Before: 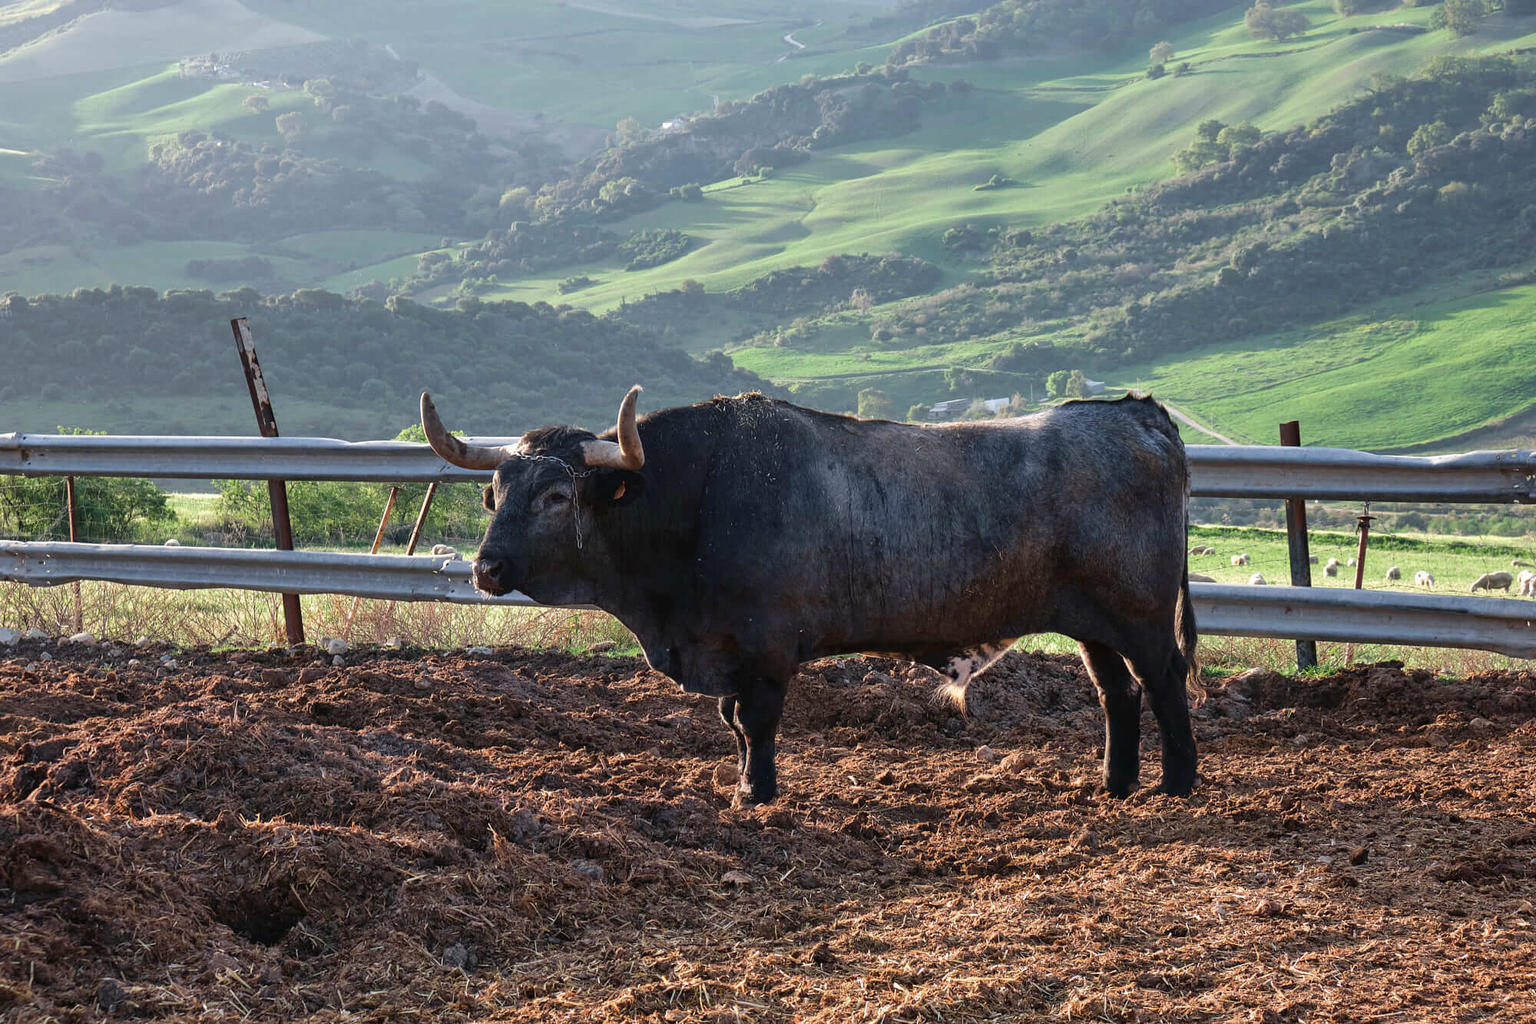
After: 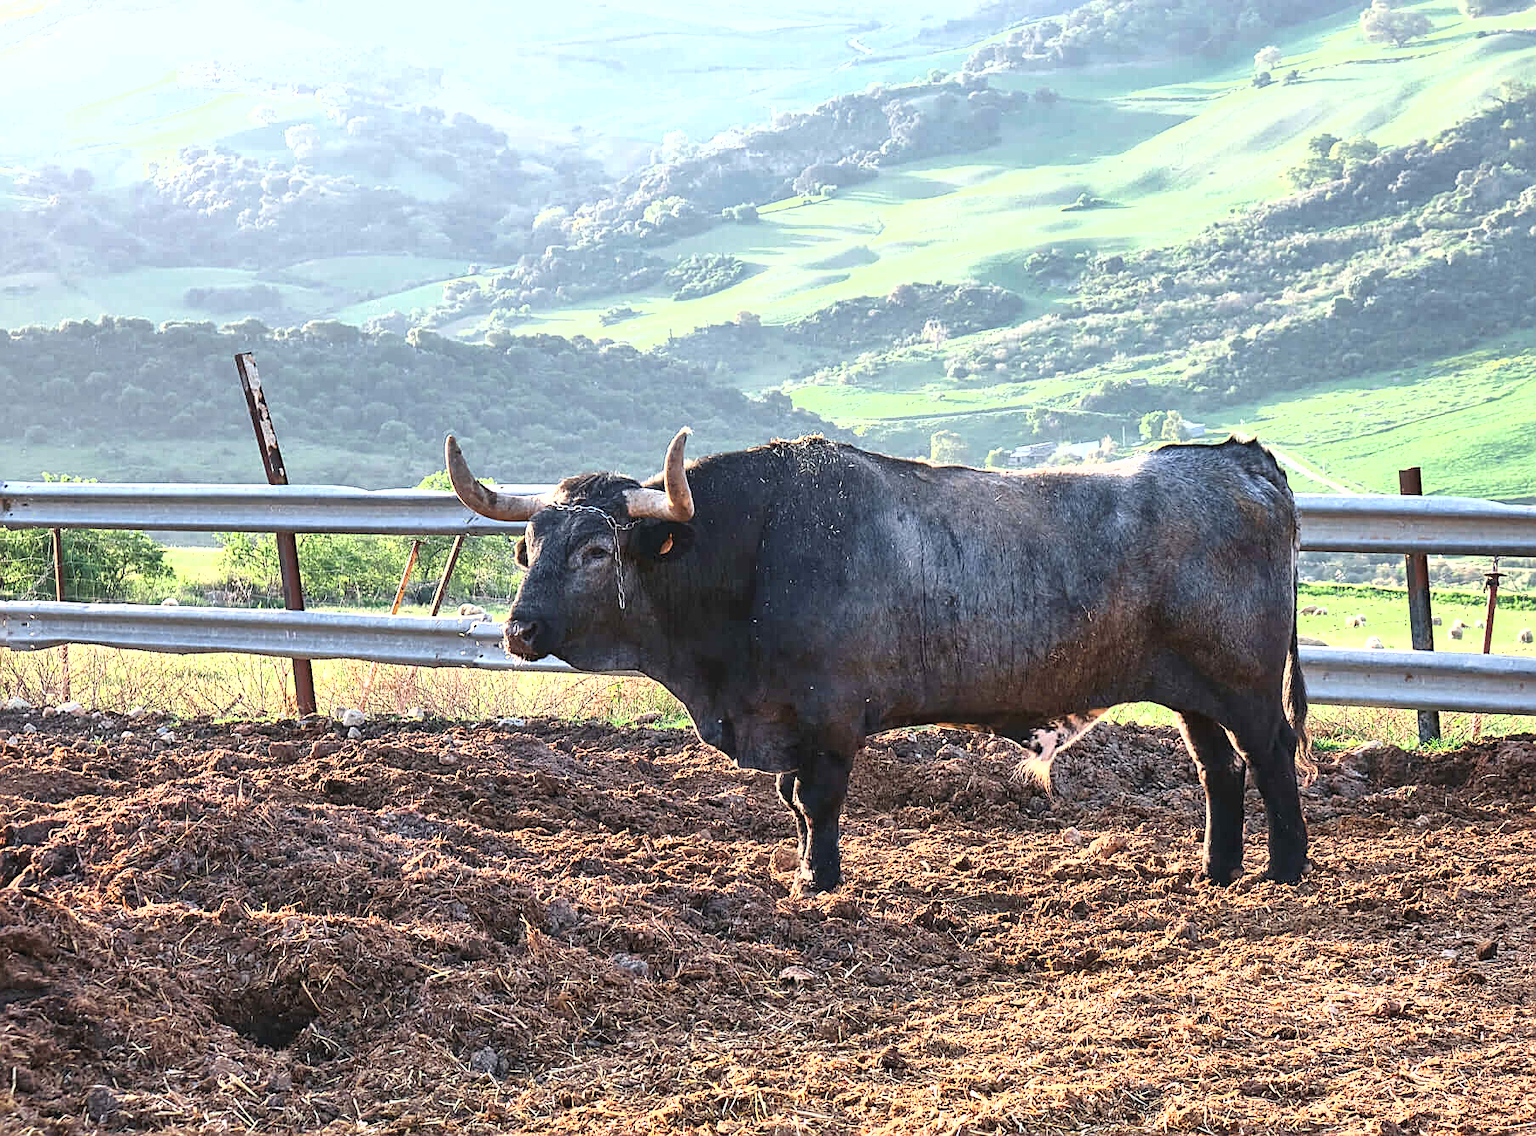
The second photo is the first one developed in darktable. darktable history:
crop and rotate: left 1.252%, right 8.599%
shadows and highlights: shadows 37.37, highlights -26.78, soften with gaussian
contrast brightness saturation: saturation -0.046
exposure: black level correction 0, exposure 1.35 EV, compensate exposure bias true, compensate highlight preservation false
sharpen: on, module defaults
